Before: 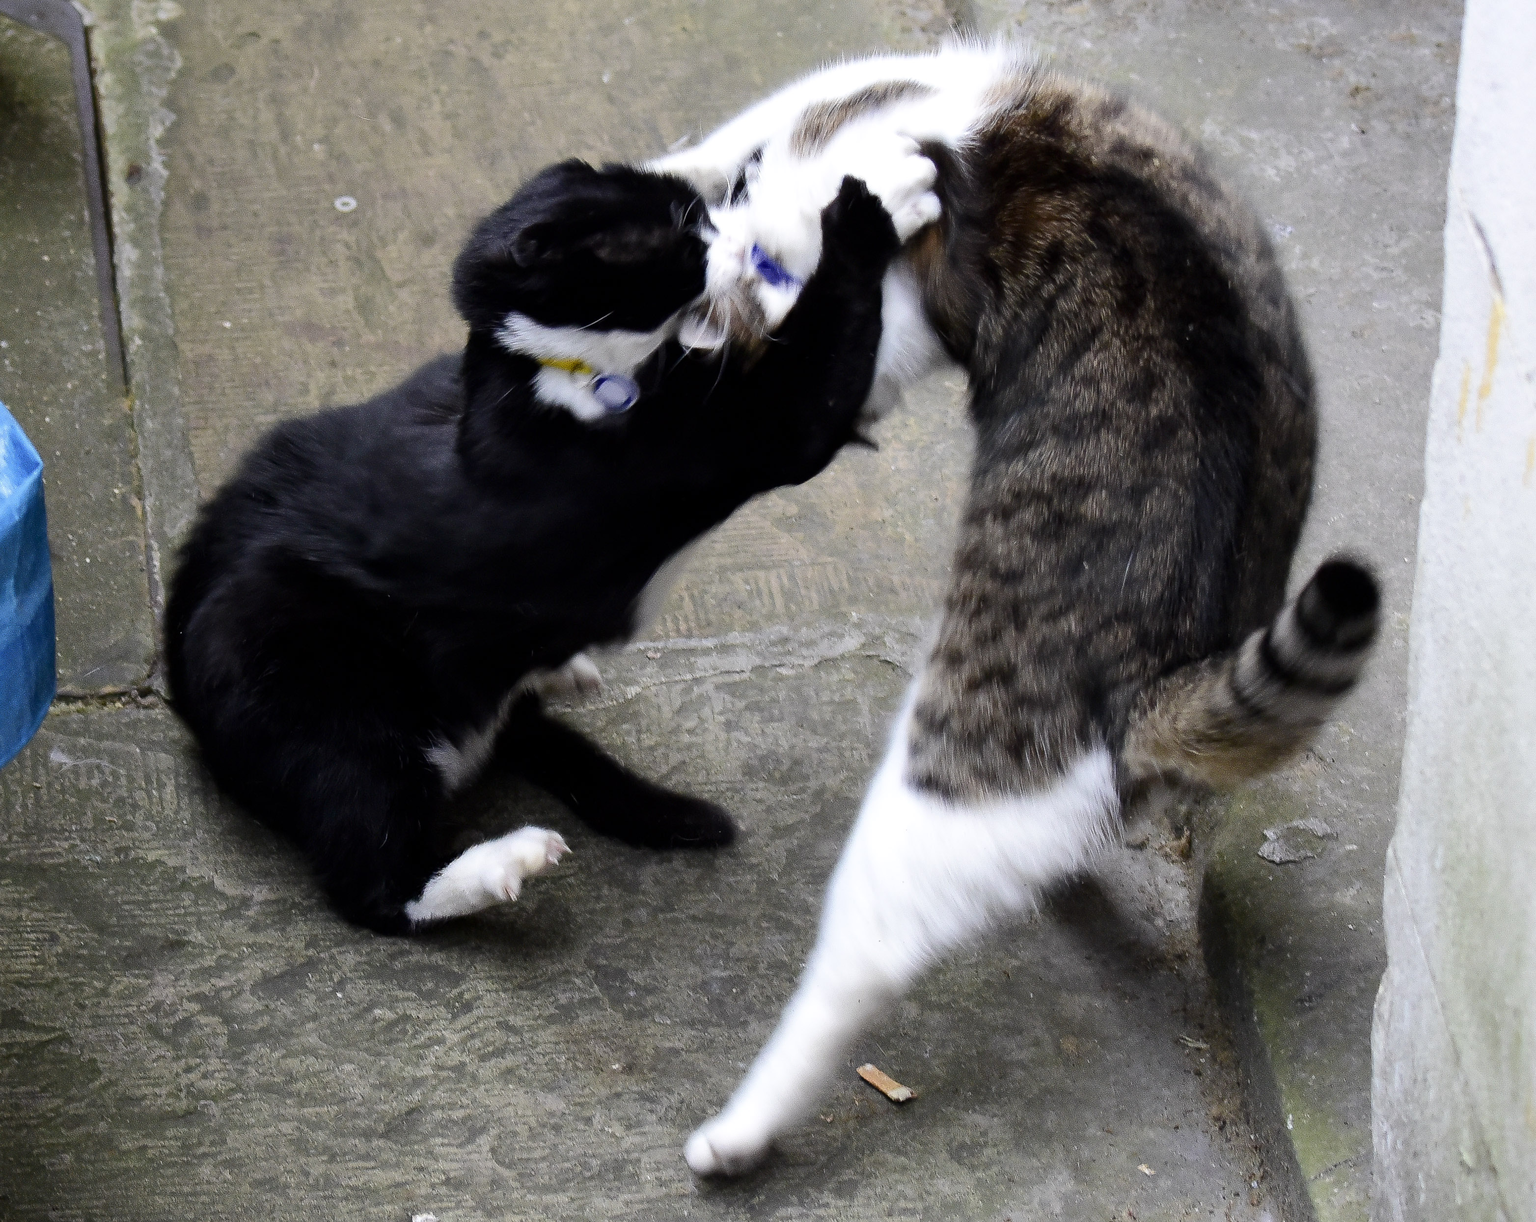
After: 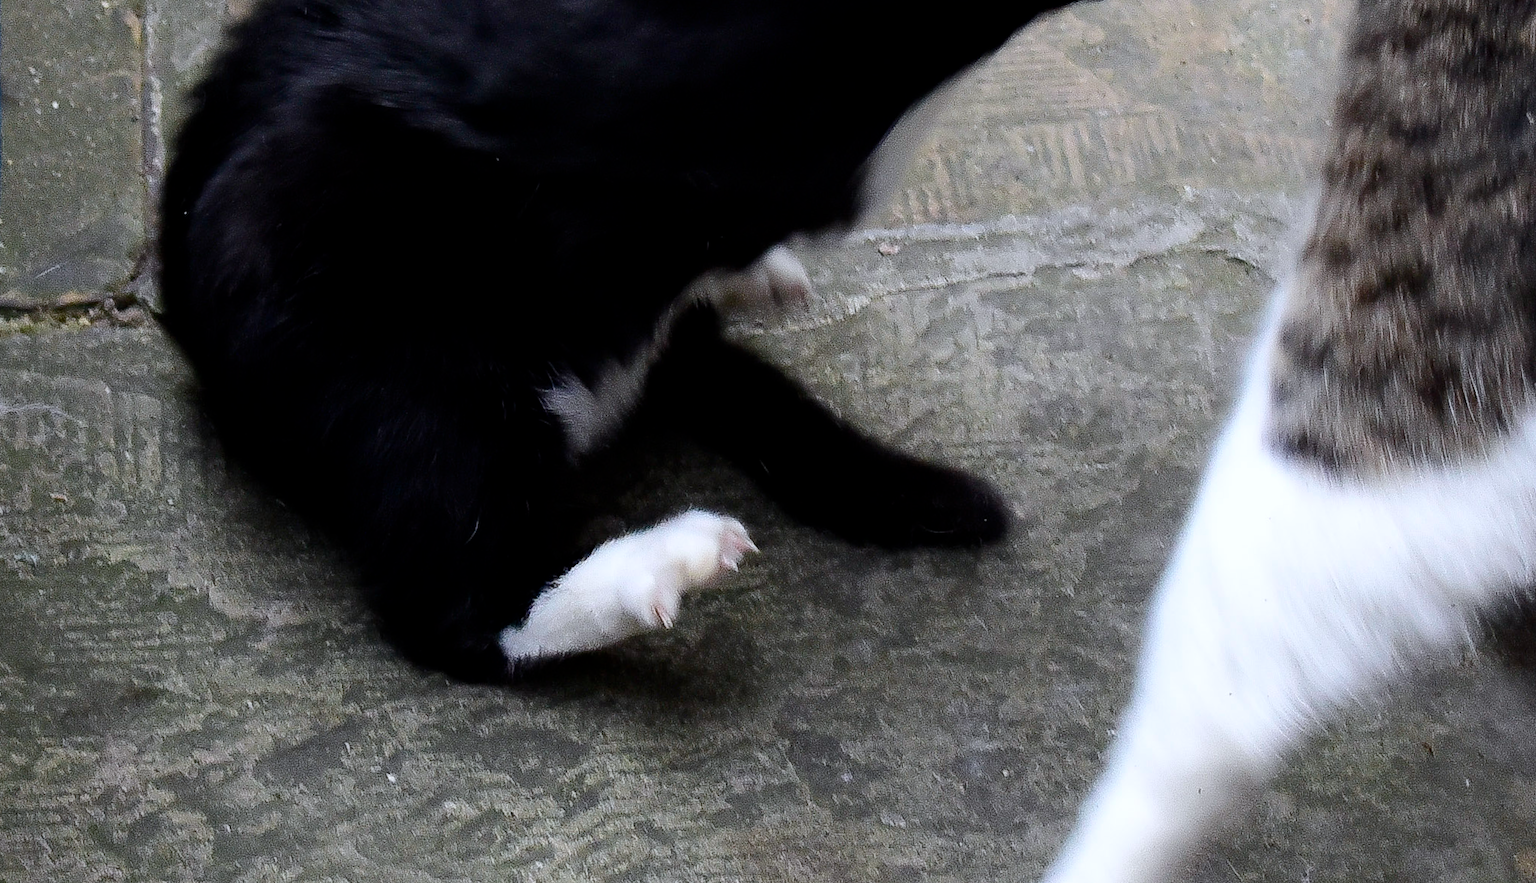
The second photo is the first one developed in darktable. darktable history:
crop: top 36.498%, right 27.964%, bottom 14.995%
rotate and perspective: rotation 0.215°, lens shift (vertical) -0.139, crop left 0.069, crop right 0.939, crop top 0.002, crop bottom 0.996
white balance: red 0.983, blue 1.036
